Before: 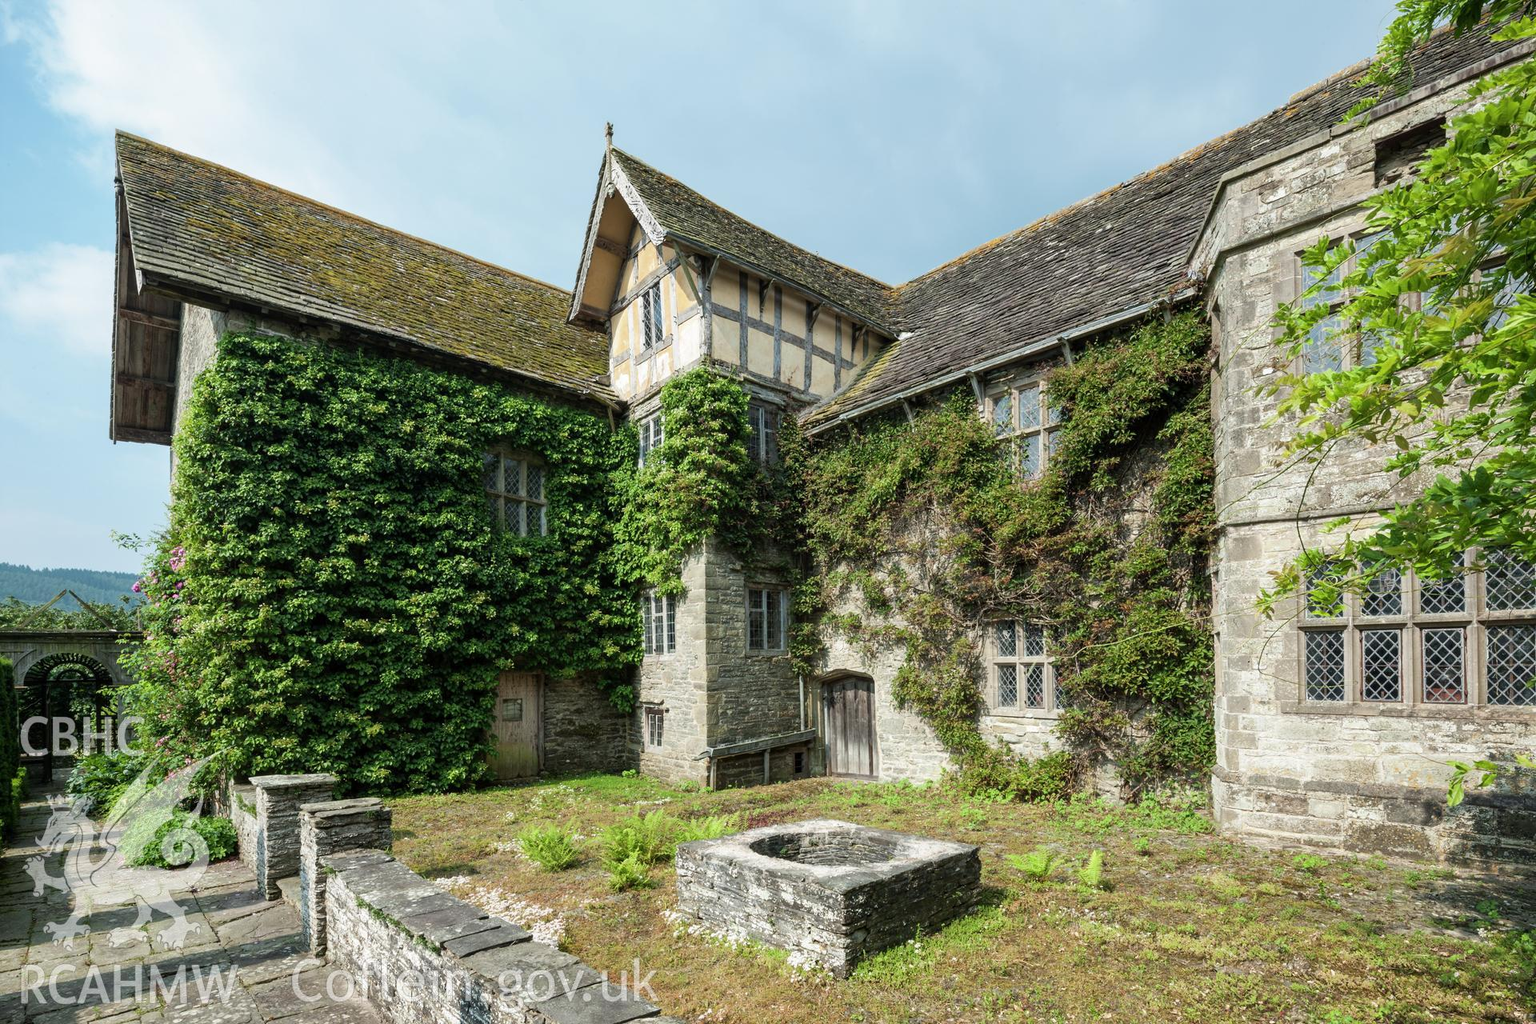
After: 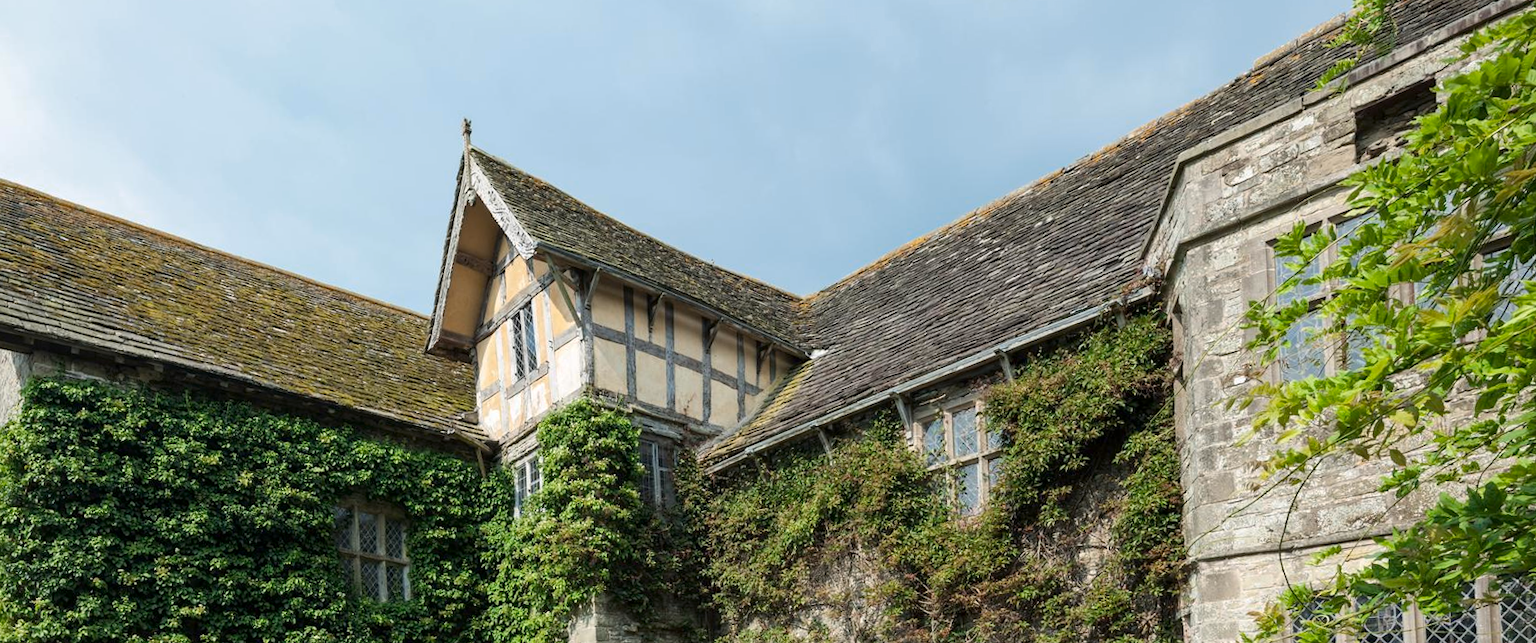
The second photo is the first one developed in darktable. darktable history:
crop and rotate: left 11.812%, bottom 42.776%
rotate and perspective: rotation -2°, crop left 0.022, crop right 0.978, crop top 0.049, crop bottom 0.951
